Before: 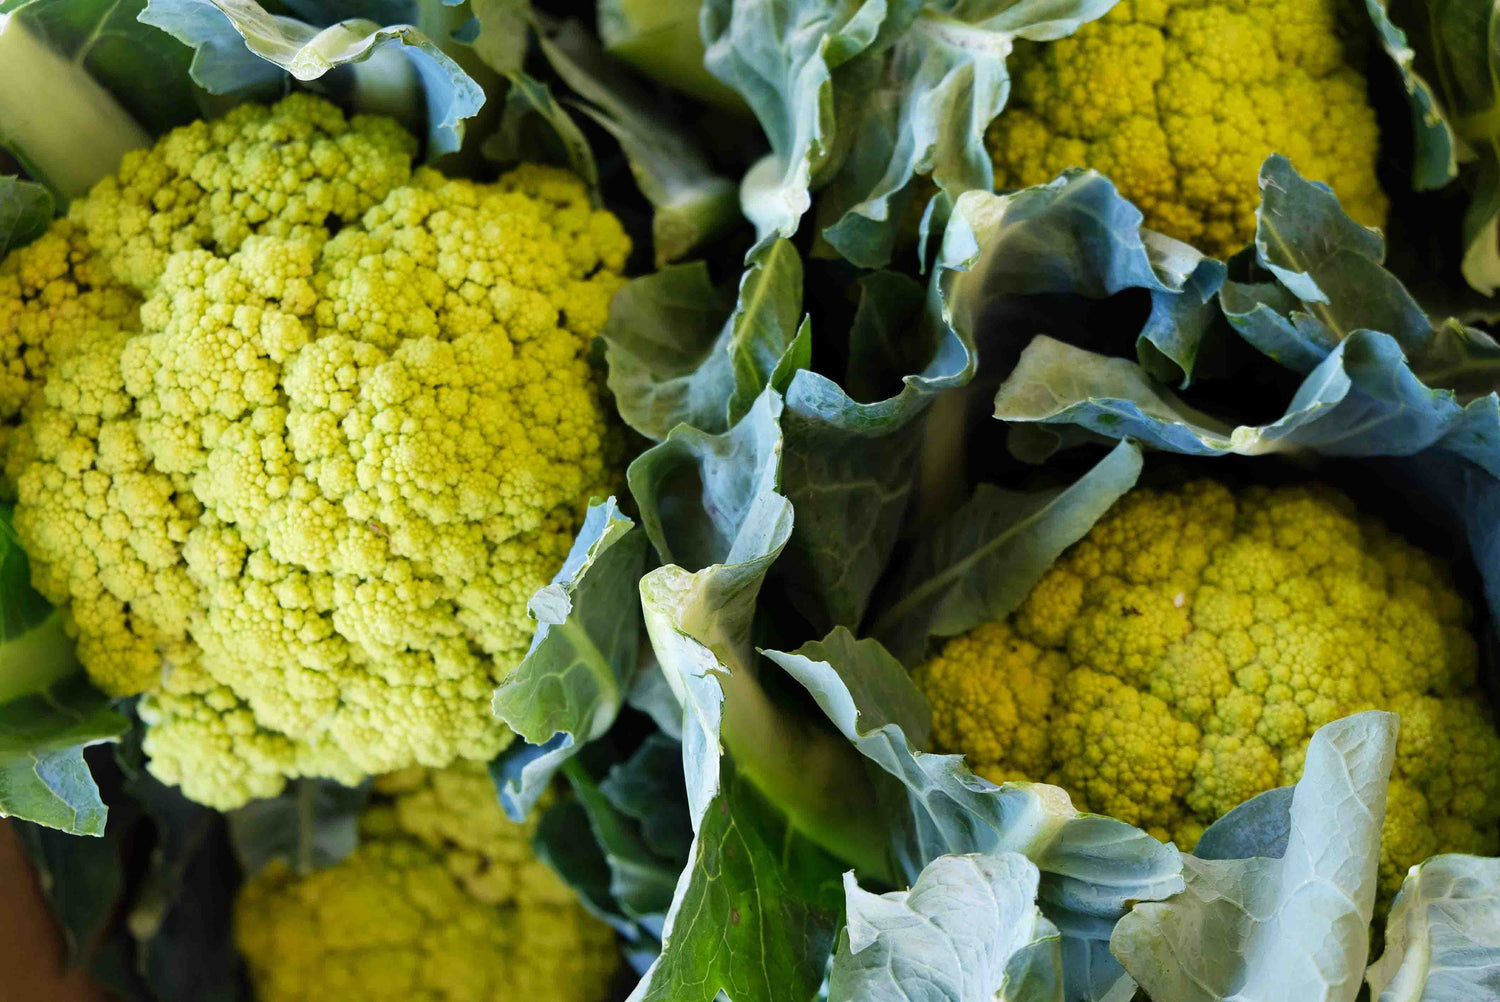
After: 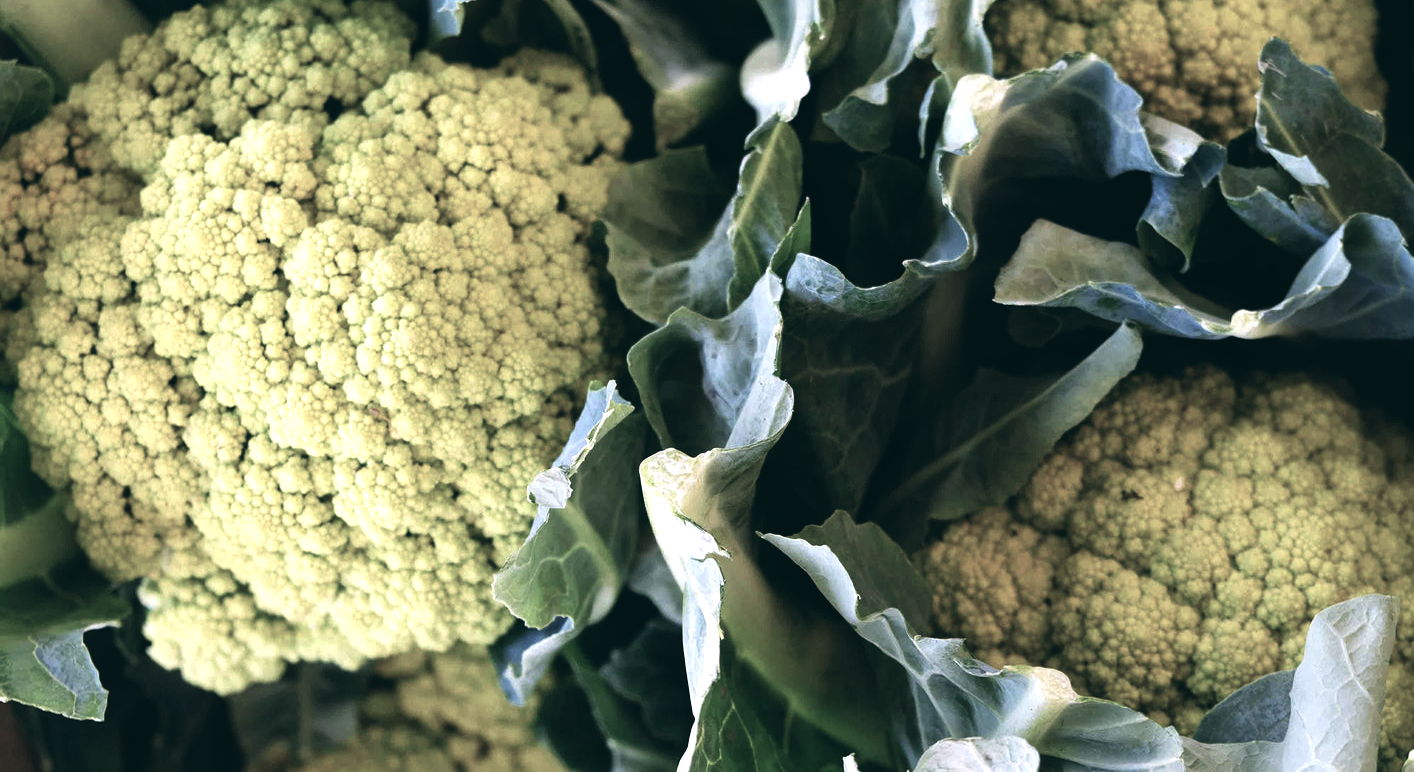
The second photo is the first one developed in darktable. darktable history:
color balance rgb: linear chroma grading › global chroma -16.06%, perceptual saturation grading › global saturation -32.85%, global vibrance -23.56%
exposure: black level correction -0.002, exposure 0.54 EV, compensate highlight preservation false
color balance: lift [1.016, 0.983, 1, 1.017], gamma [0.78, 1.018, 1.043, 0.957], gain [0.786, 1.063, 0.937, 1.017], input saturation 118.26%, contrast 13.43%, contrast fulcrum 21.62%, output saturation 82.76%
crop and rotate: angle 0.03°, top 11.643%, right 5.651%, bottom 11.189%
